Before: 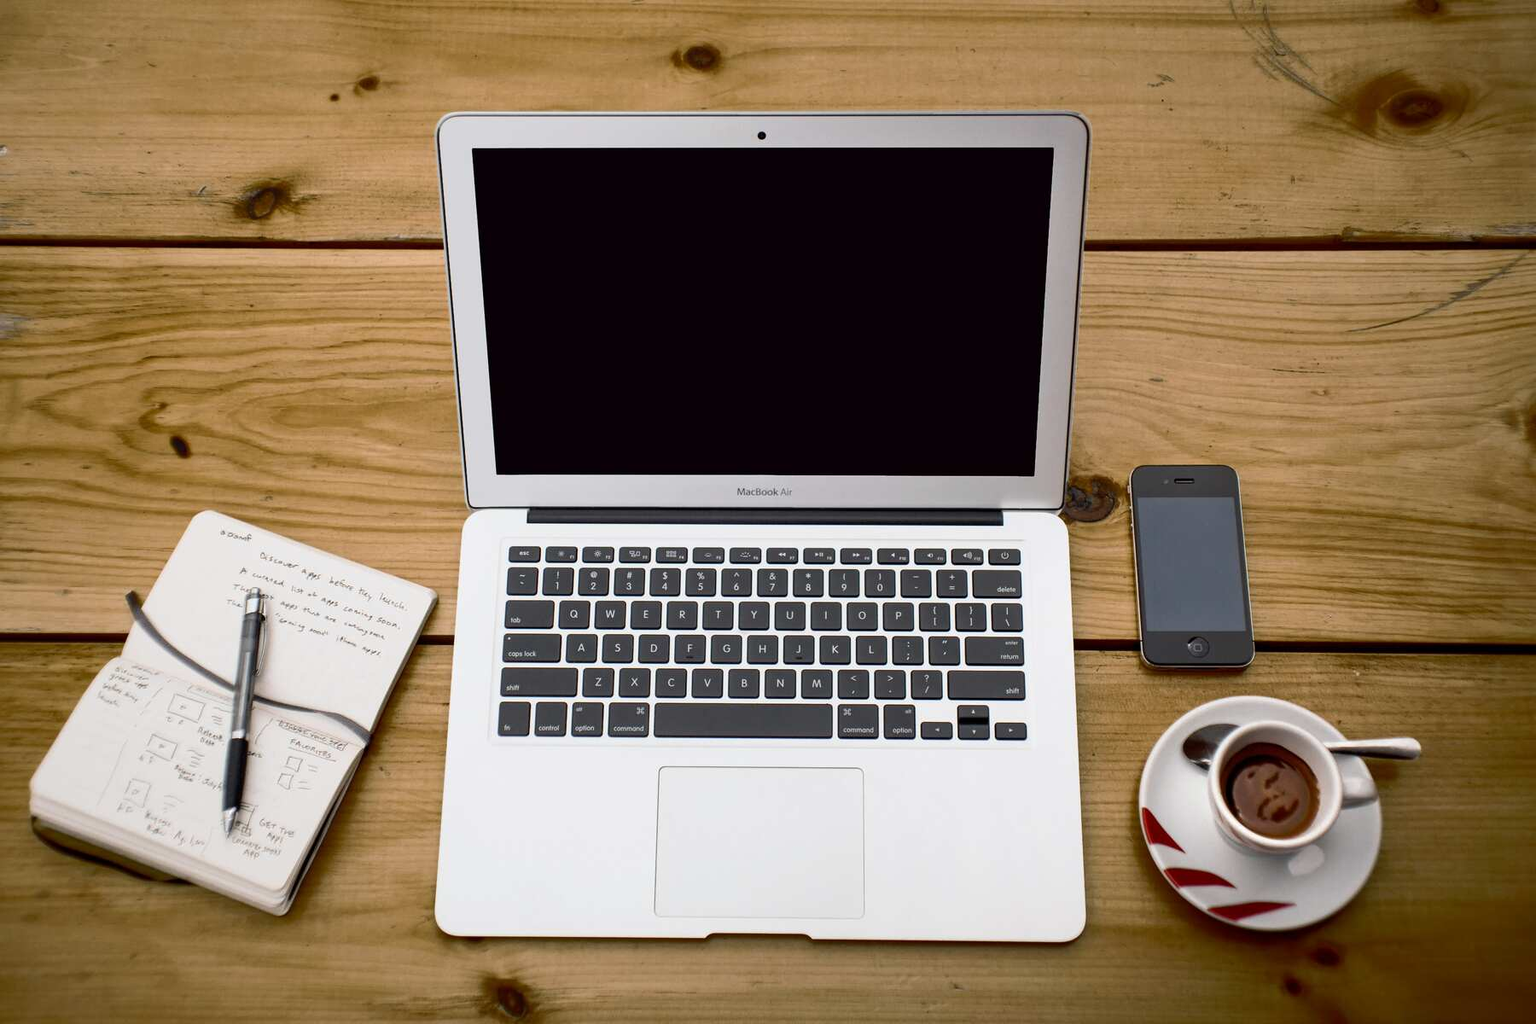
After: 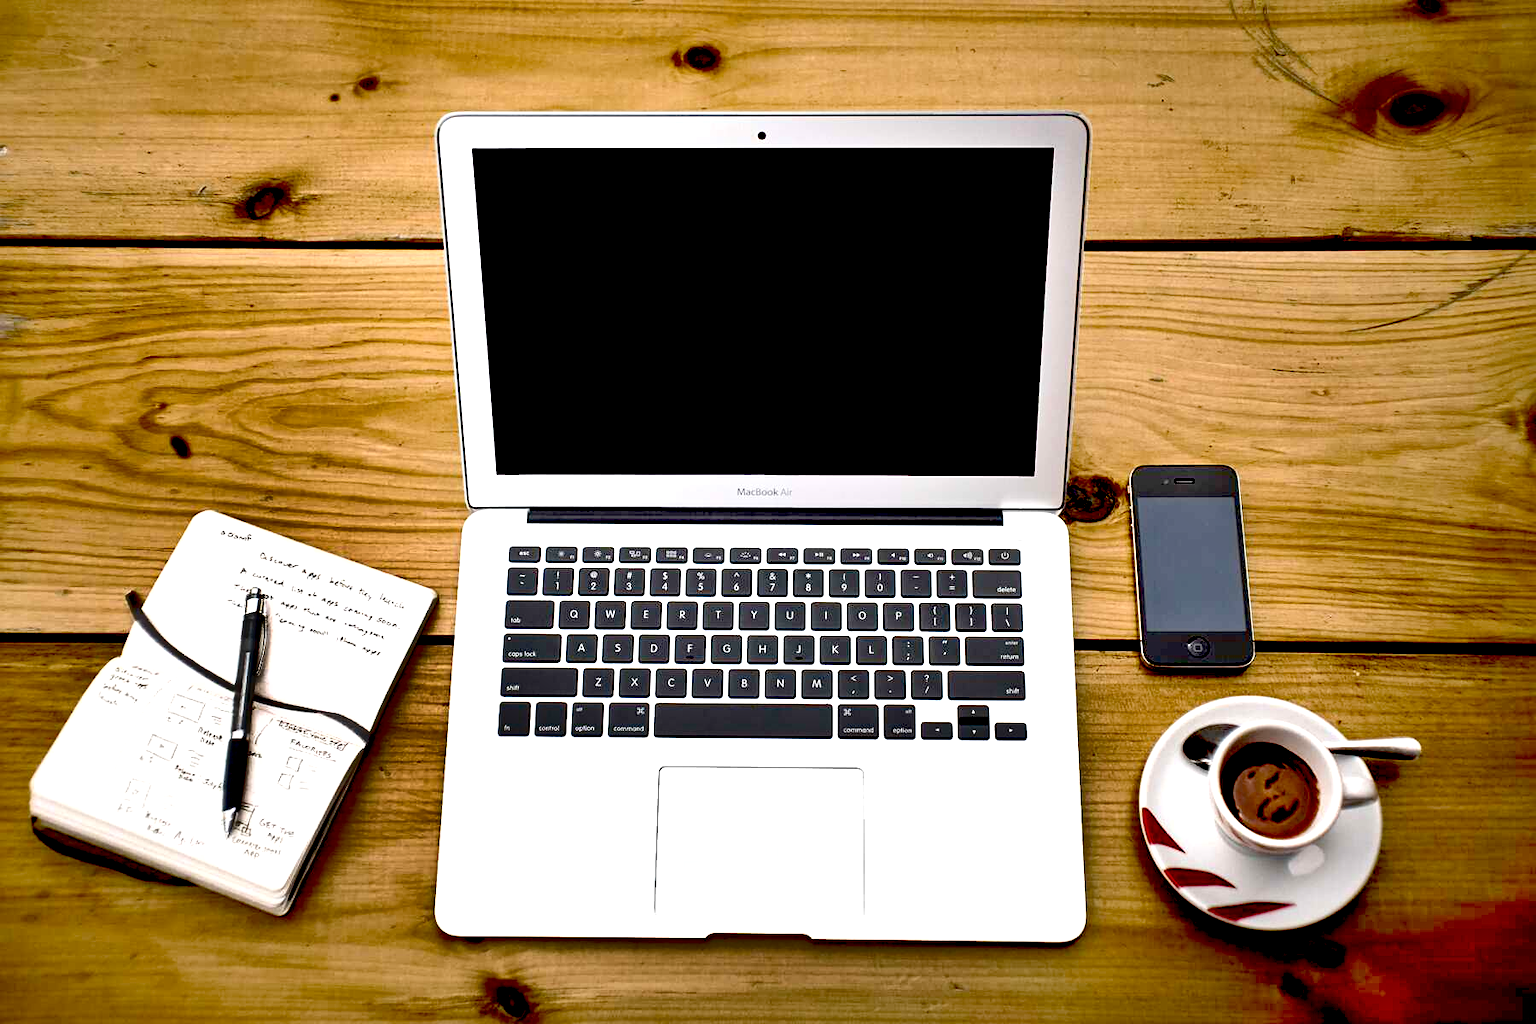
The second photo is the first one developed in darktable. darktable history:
sharpen: amount 0.205
shadows and highlights: white point adjustment -3.61, highlights -63.38, soften with gaussian
exposure: black level correction 0.034, exposure 0.902 EV, compensate exposure bias true, compensate highlight preservation false
